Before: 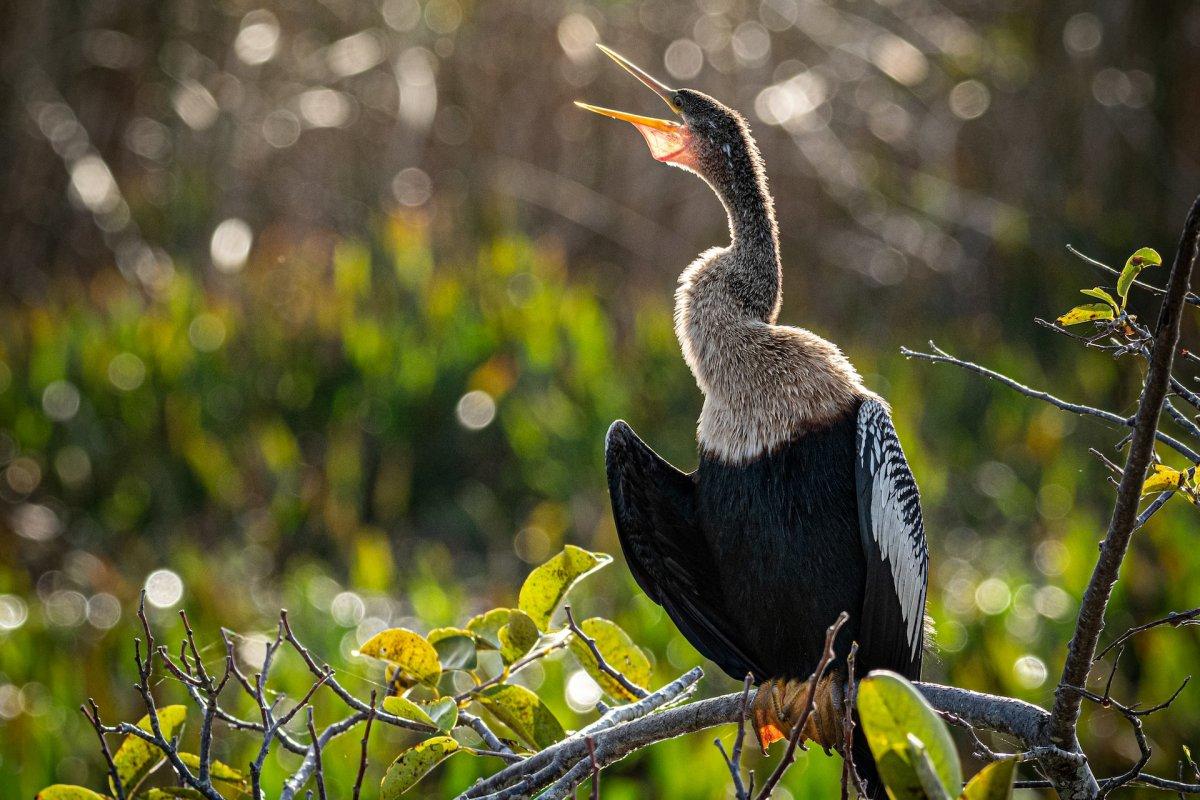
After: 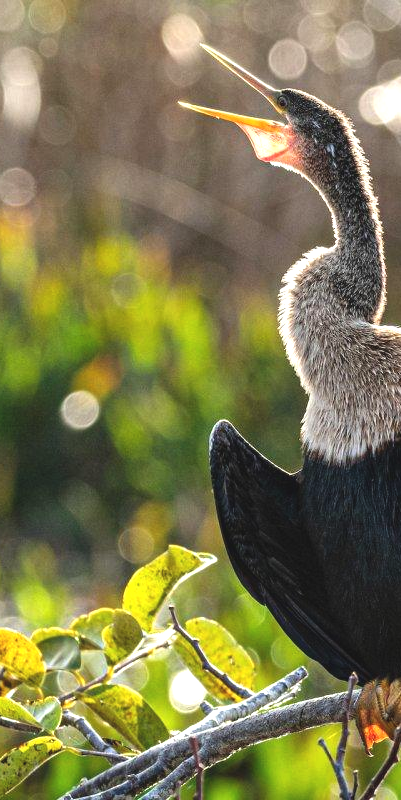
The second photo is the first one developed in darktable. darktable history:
exposure: black level correction -0.005, exposure 0.625 EV, compensate highlight preservation false
crop: left 33.006%, right 33.516%
